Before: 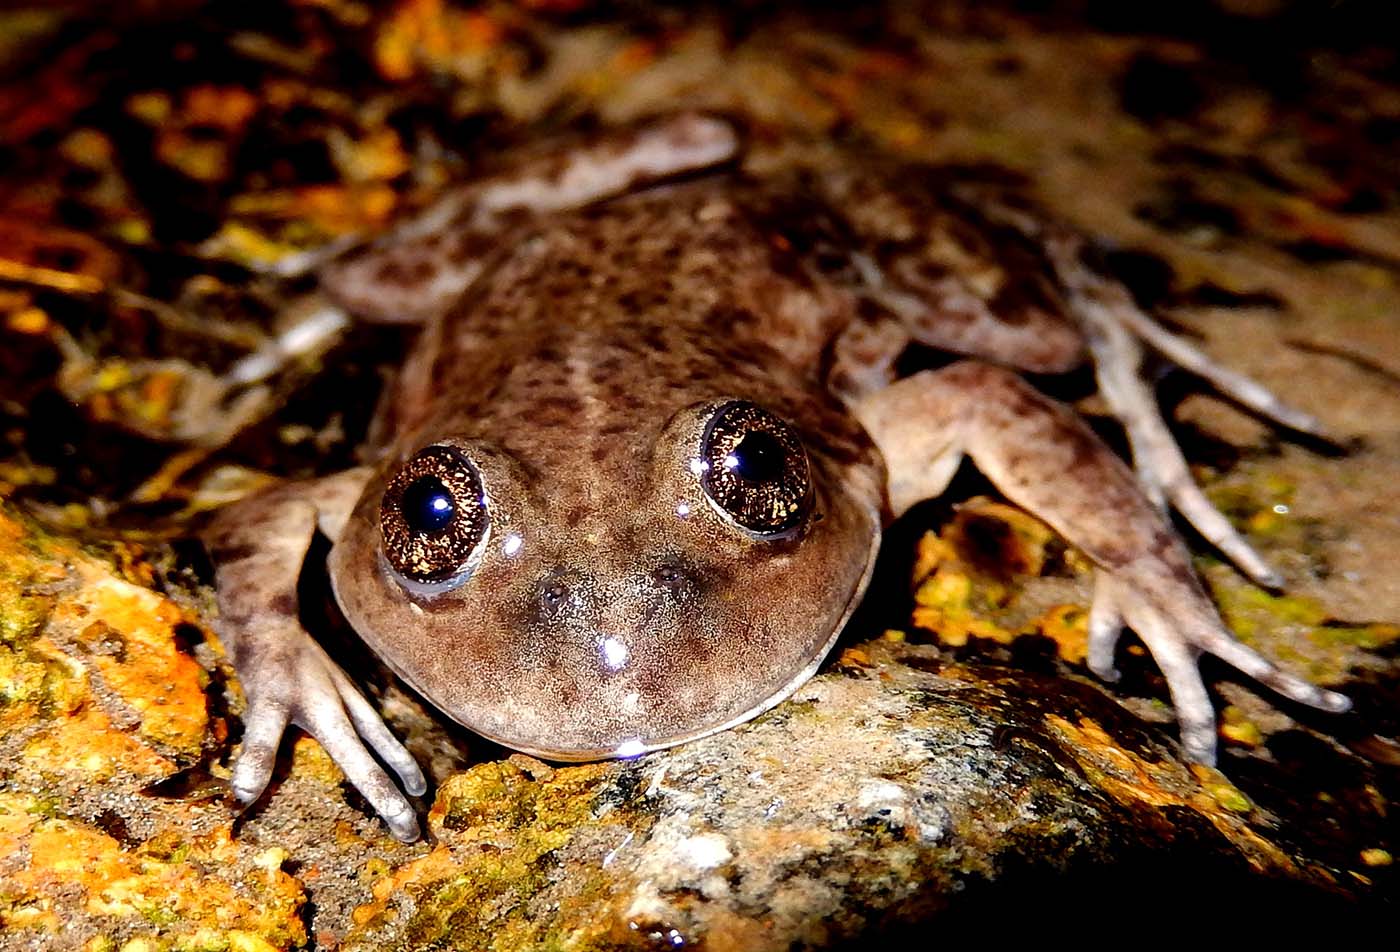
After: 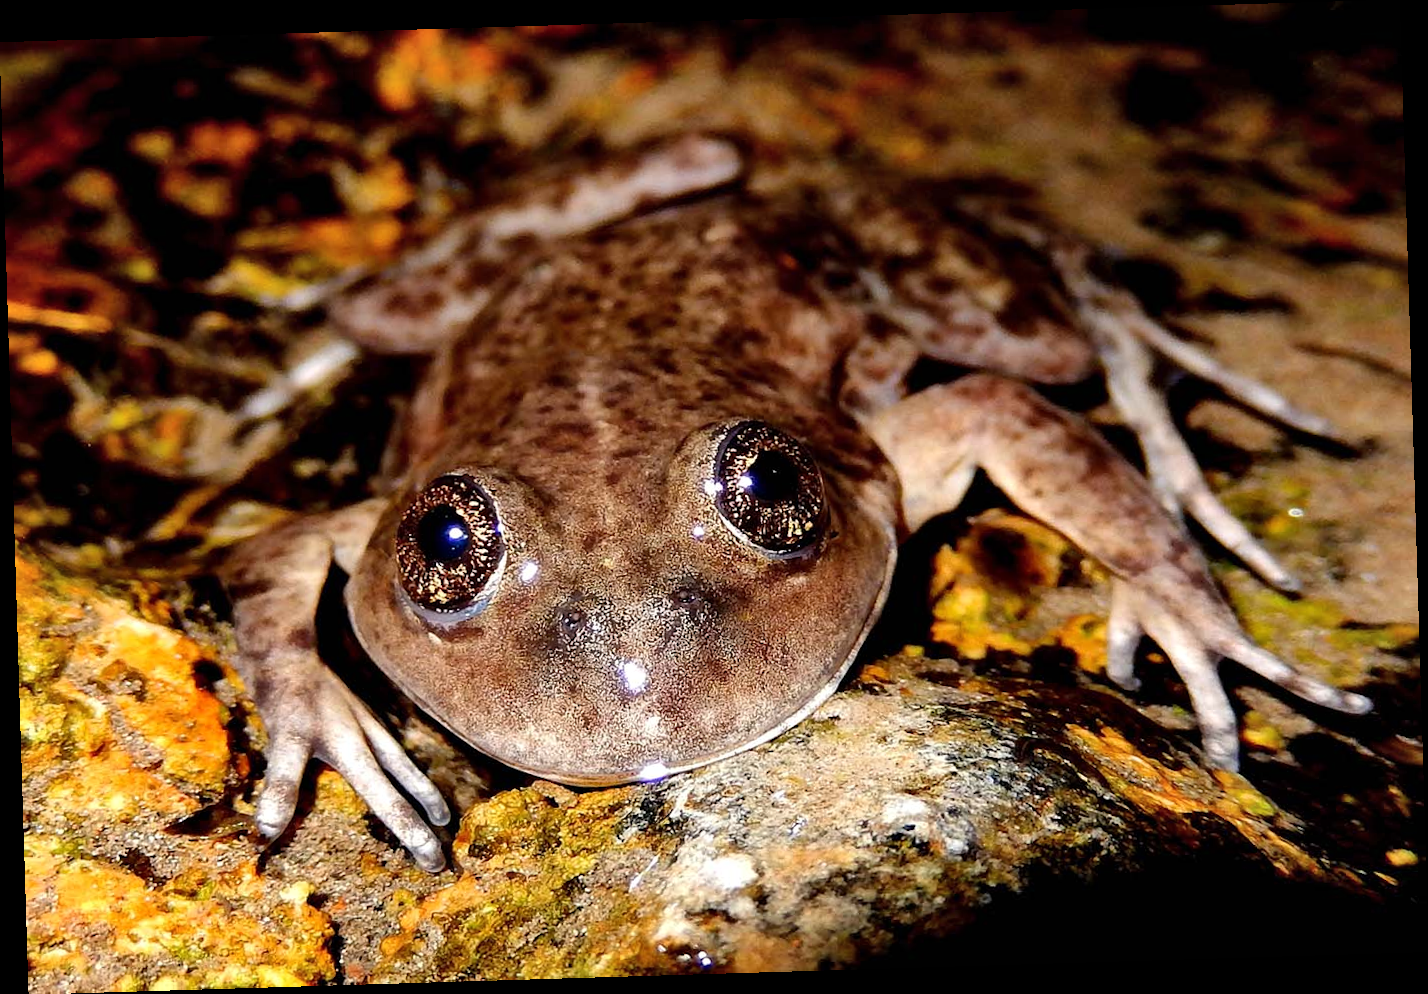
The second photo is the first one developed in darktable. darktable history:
tone equalizer: on, module defaults
shadows and highlights: shadows 29.32, highlights -29.32, low approximation 0.01, soften with gaussian
rotate and perspective: rotation -1.75°, automatic cropping off
